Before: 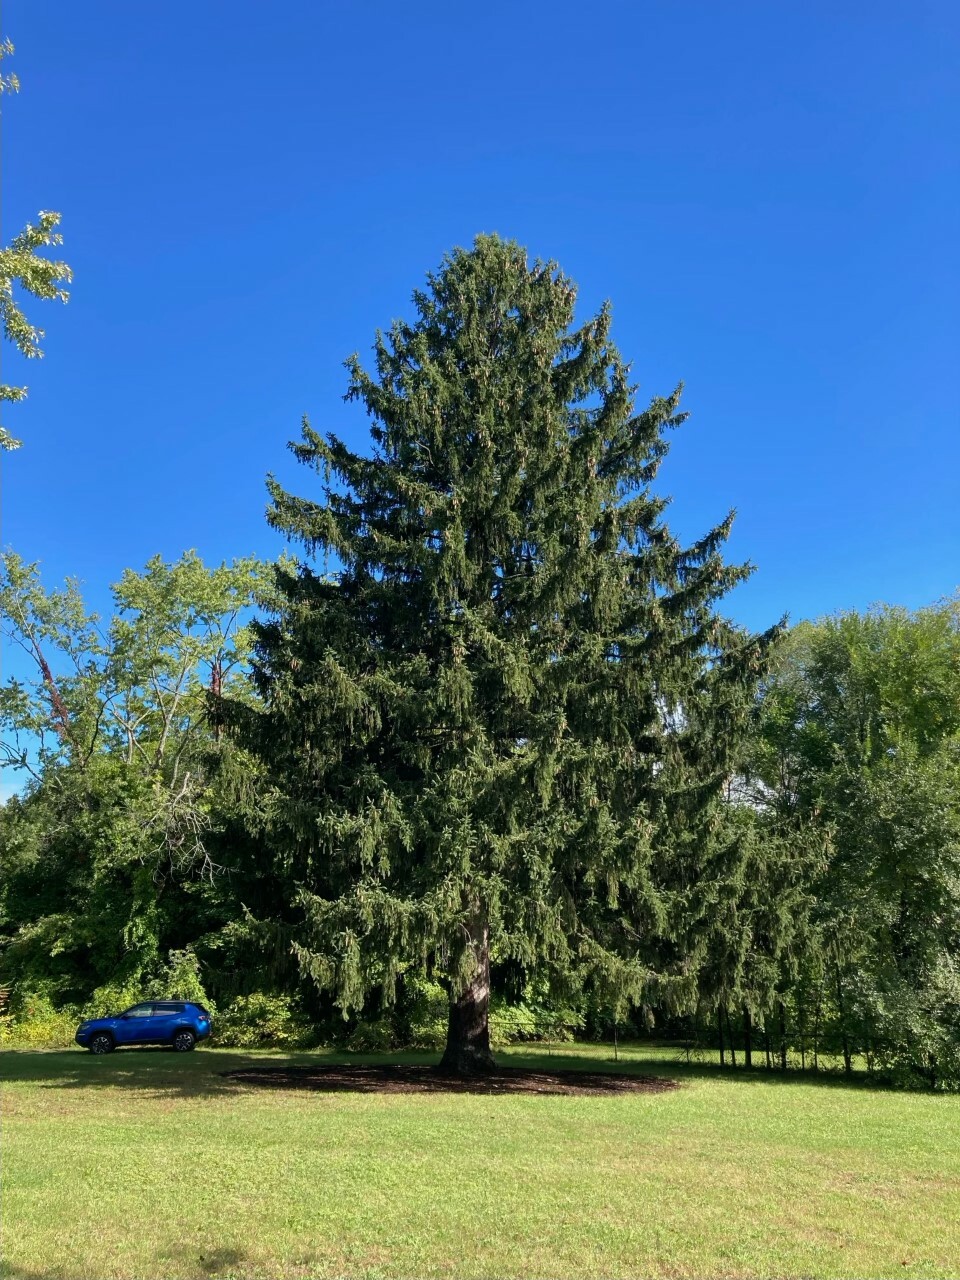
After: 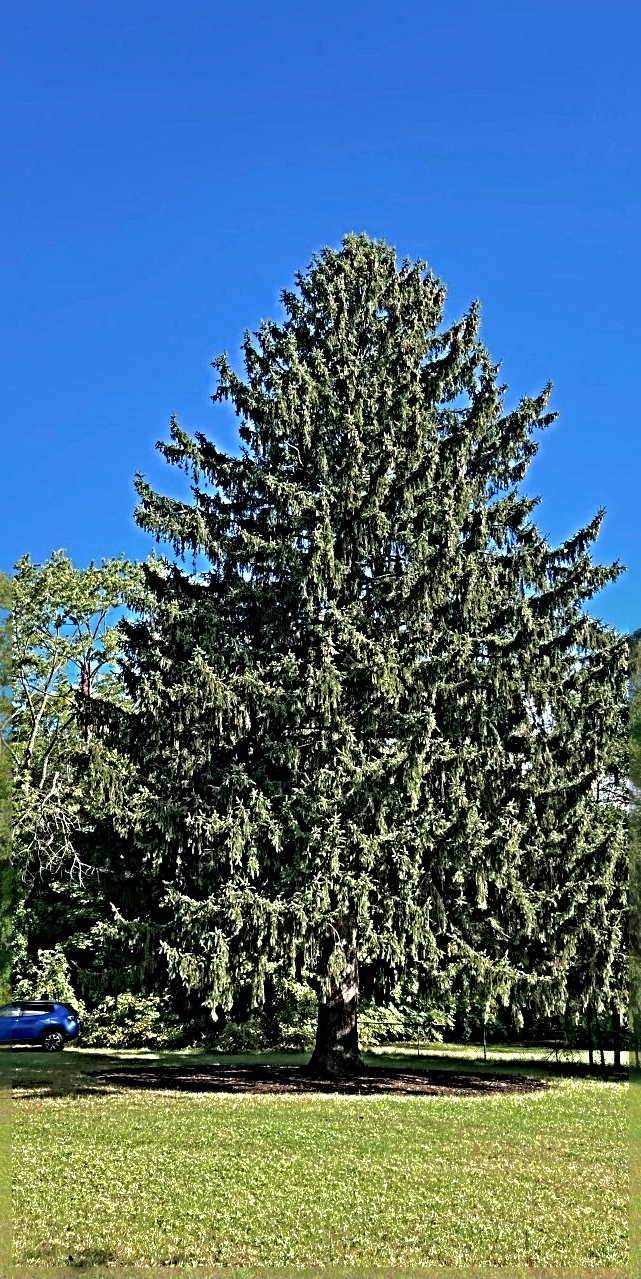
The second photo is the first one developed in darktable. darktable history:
crop and rotate: left 13.731%, right 19.422%
shadows and highlights: shadows 39.65, highlights -60.07
sharpen: radius 6.253, amount 1.806, threshold 0.236
